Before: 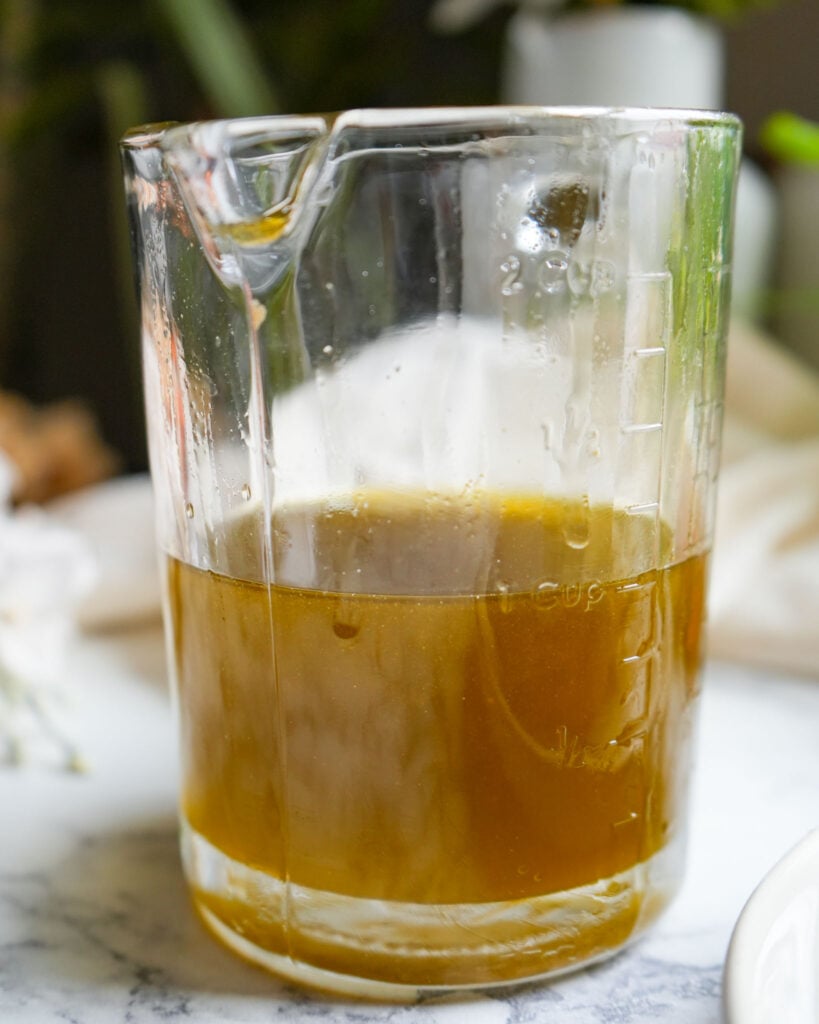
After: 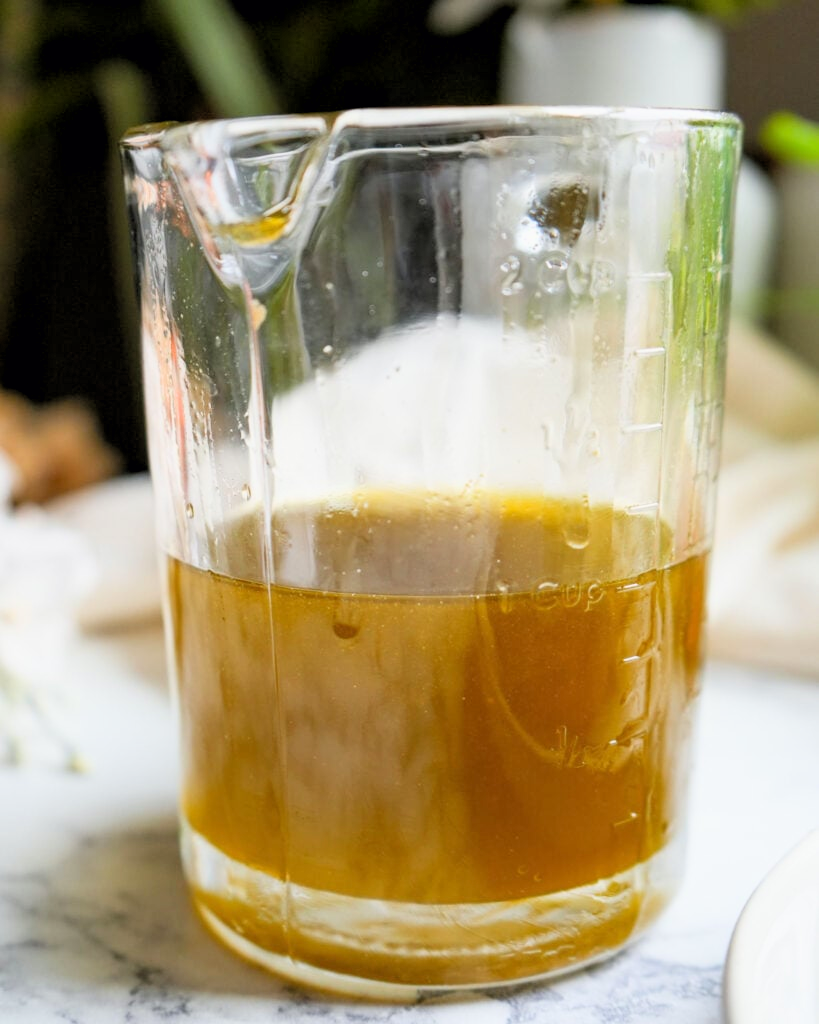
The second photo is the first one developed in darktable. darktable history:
filmic rgb: black relative exposure -11.35 EV, white relative exposure 3.22 EV, hardness 6.76, color science v6 (2022)
exposure: exposure 0.178 EV, compensate exposure bias true, compensate highlight preservation false
rgb levels: levels [[0.01, 0.419, 0.839], [0, 0.5, 1], [0, 0.5, 1]]
